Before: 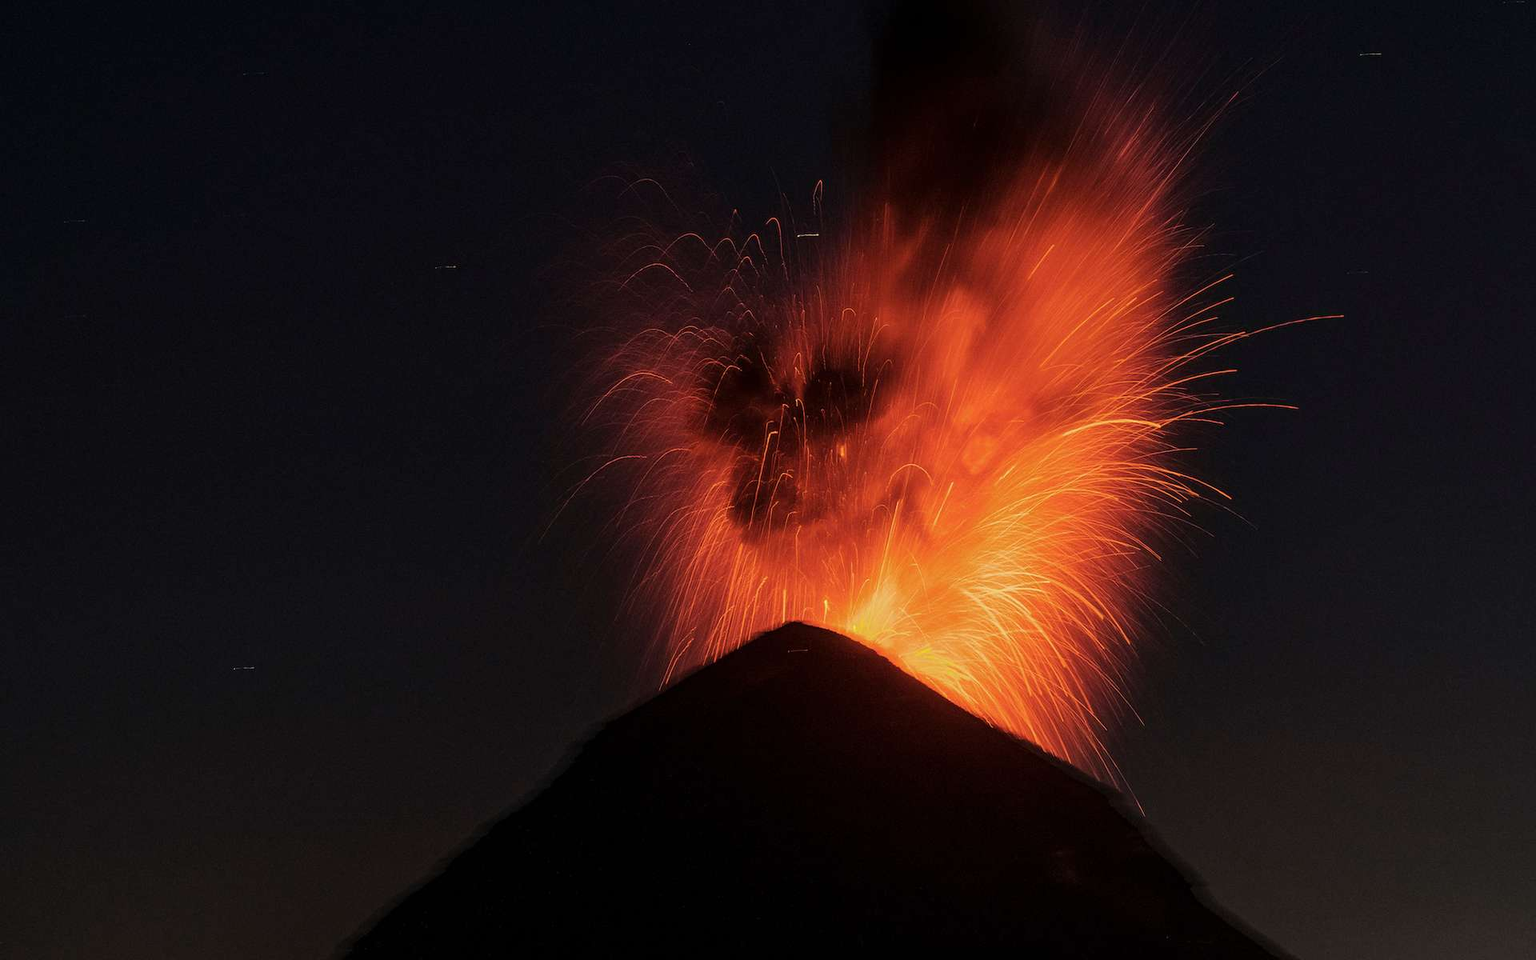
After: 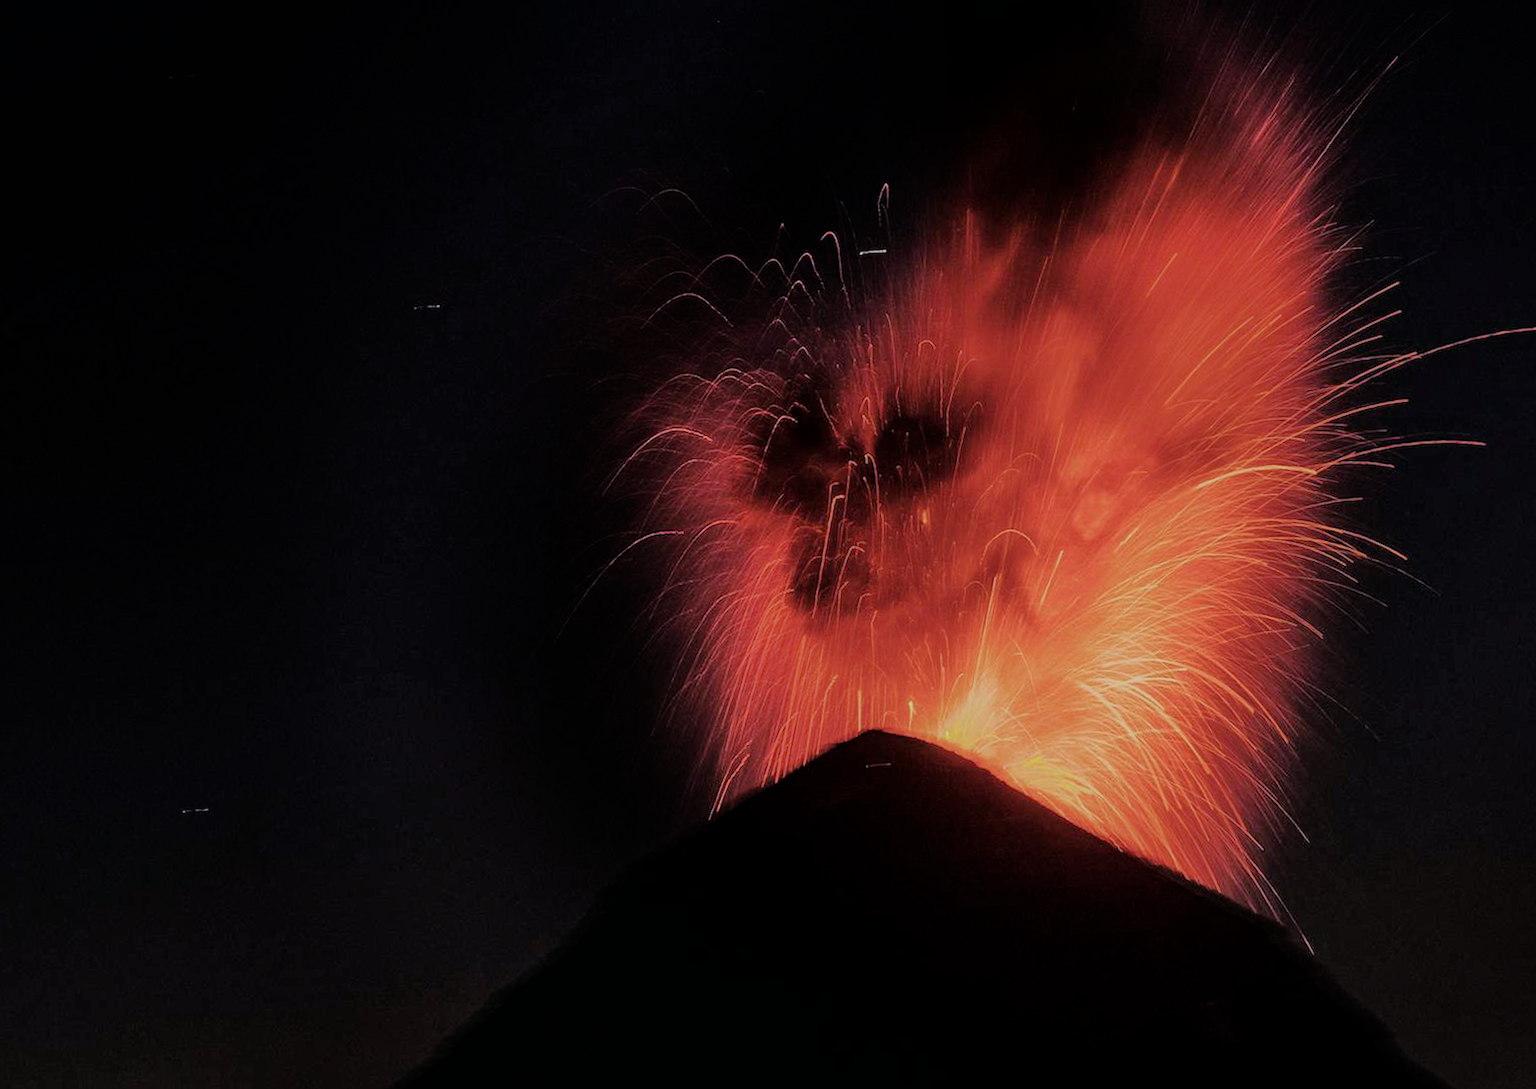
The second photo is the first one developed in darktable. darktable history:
rotate and perspective: rotation -1°, crop left 0.011, crop right 0.989, crop top 0.025, crop bottom 0.975
color correction: highlights a* -2.24, highlights b* -18.1
tone equalizer: -7 EV -0.63 EV, -6 EV 1 EV, -5 EV -0.45 EV, -4 EV 0.43 EV, -3 EV 0.41 EV, -2 EV 0.15 EV, -1 EV -0.15 EV, +0 EV -0.39 EV, smoothing diameter 25%, edges refinement/feathering 10, preserve details guided filter
filmic rgb: black relative exposure -7.65 EV, white relative exposure 4.56 EV, hardness 3.61, contrast 1.05
crop and rotate: angle 1°, left 4.281%, top 0.642%, right 11.383%, bottom 2.486%
